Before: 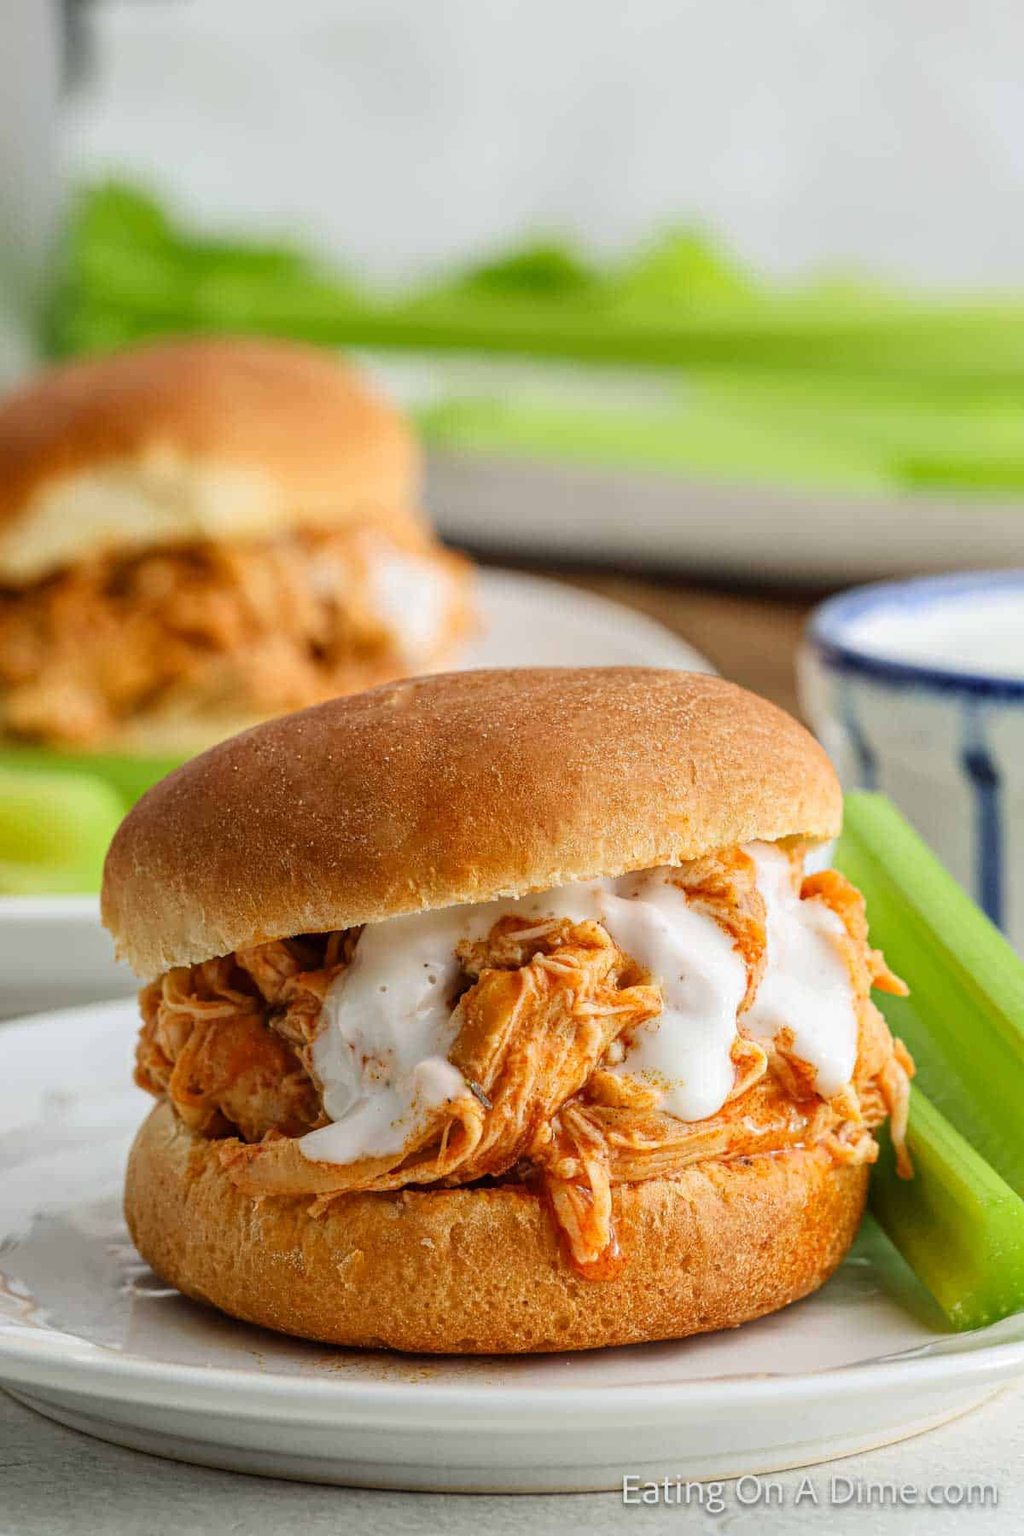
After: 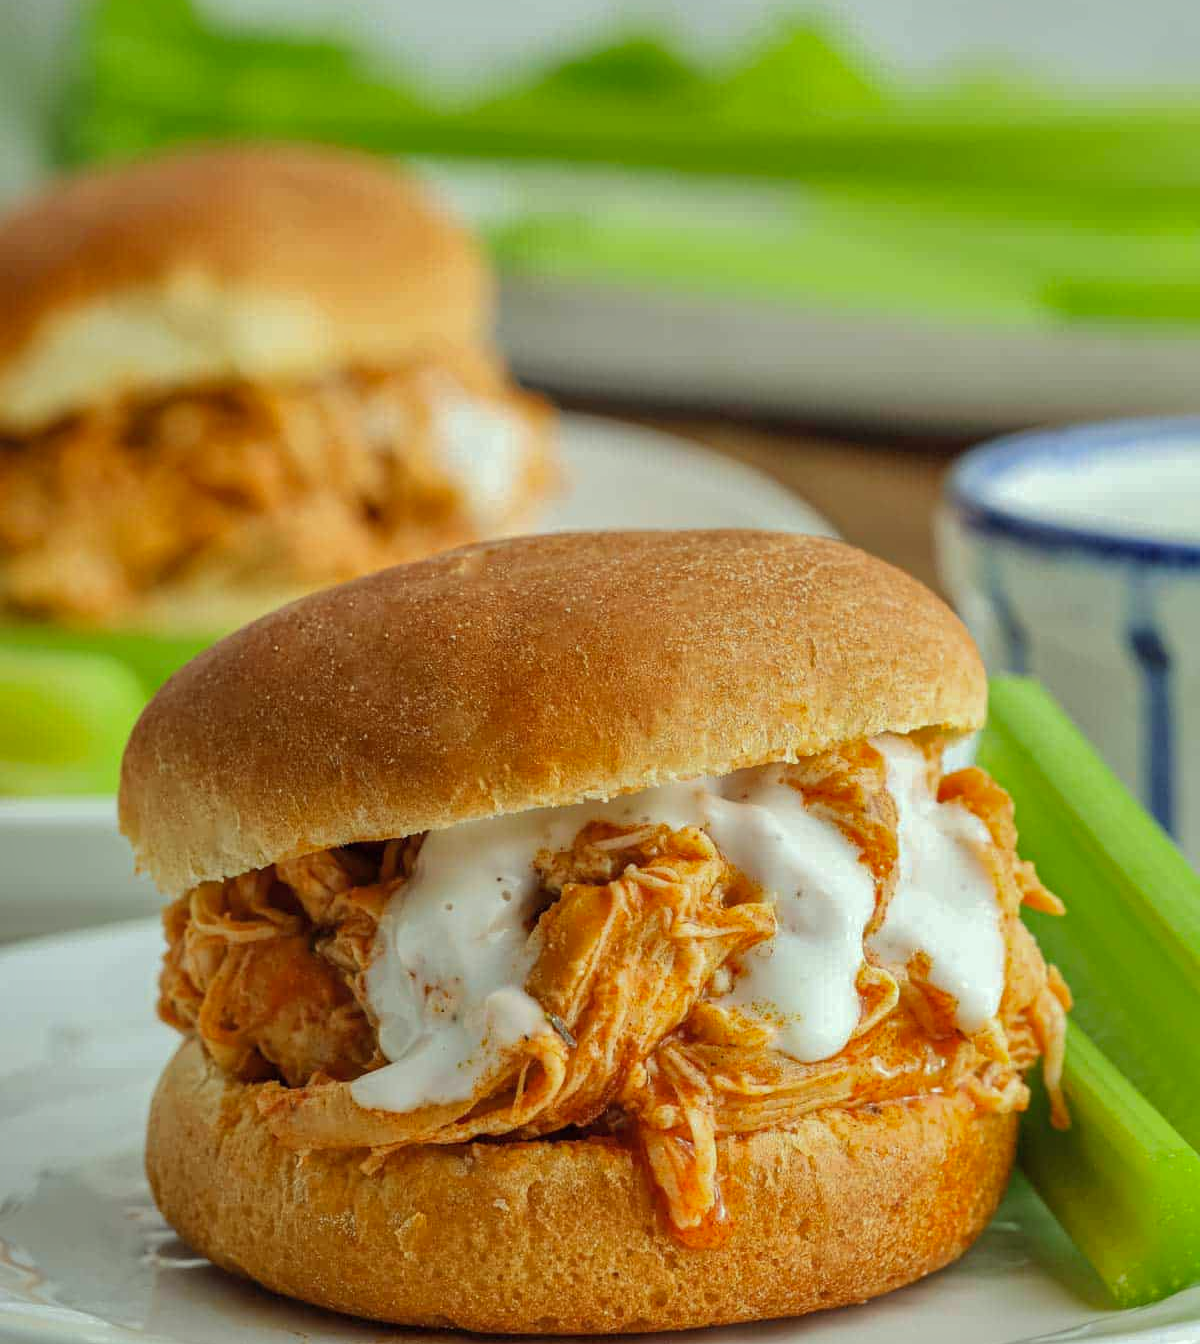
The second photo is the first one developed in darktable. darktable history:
shadows and highlights: shadows 39.86, highlights -59.71
color correction: highlights a* -8.1, highlights b* 3.66
crop: top 14.022%, bottom 11.262%
